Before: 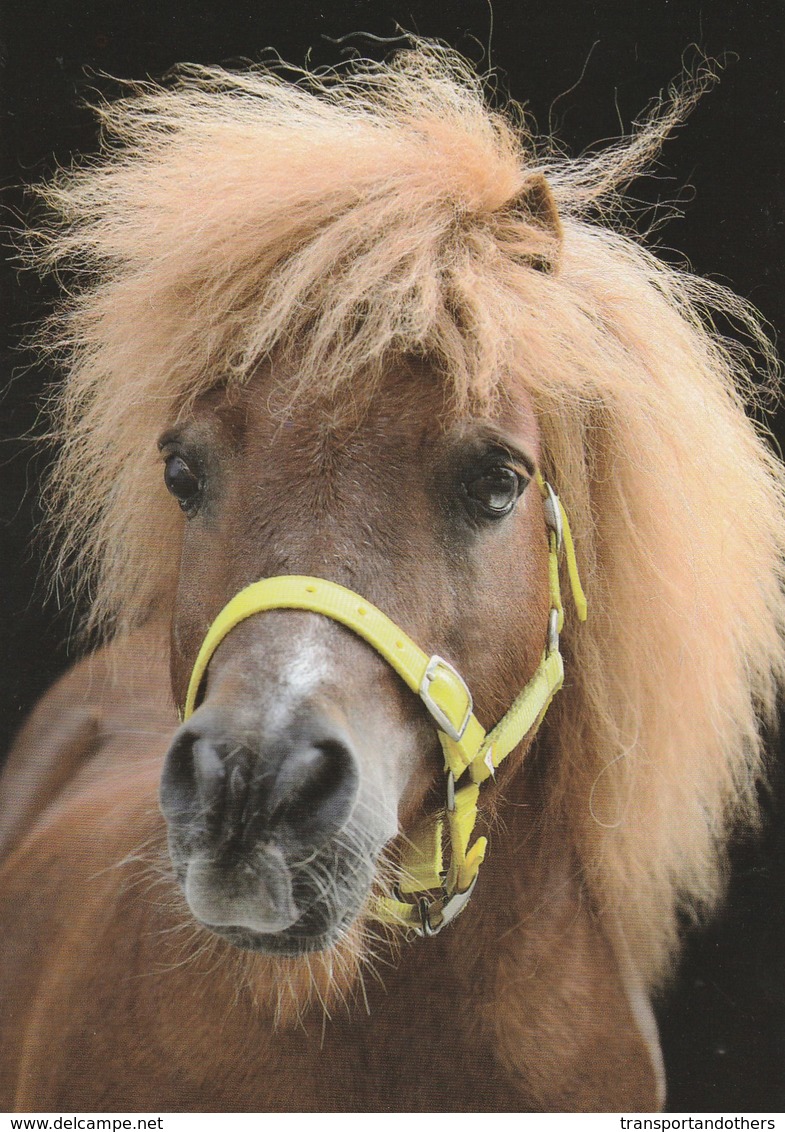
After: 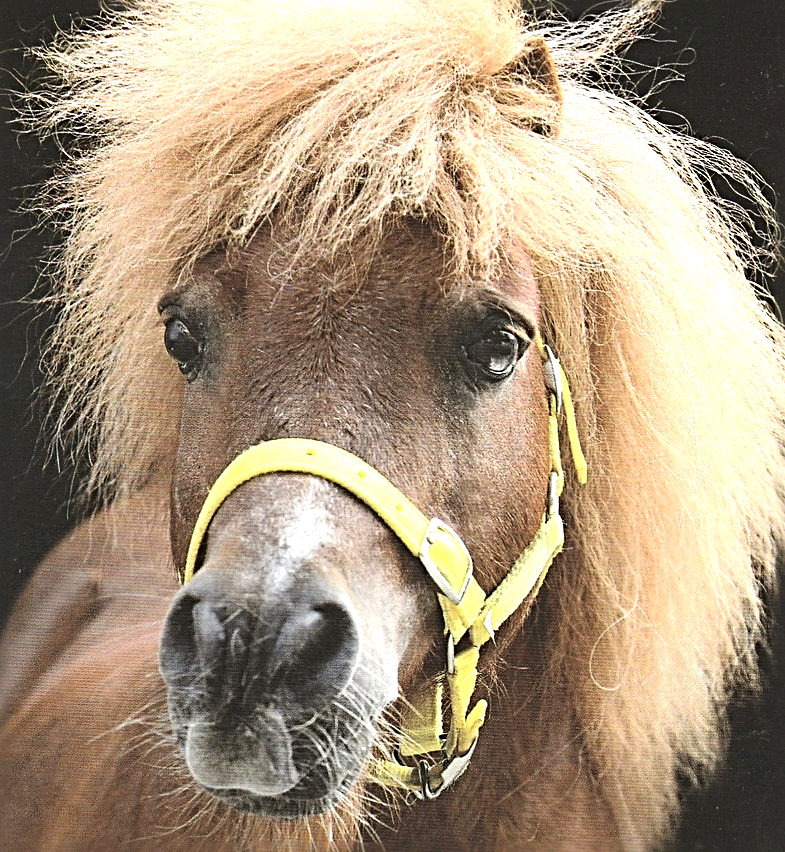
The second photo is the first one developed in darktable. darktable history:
exposure: exposure 0.496 EV, compensate exposure bias true, compensate highlight preservation false
crop and rotate: top 12.145%, bottom 12.567%
sharpen: radius 3.707, amount 0.941
tone equalizer: -8 EV -0.001 EV, -7 EV 0.003 EV, -6 EV -0.005 EV, -5 EV -0.002 EV, -4 EV -0.083 EV, -3 EV -0.227 EV, -2 EV -0.238 EV, -1 EV 0.112 EV, +0 EV 0.33 EV
